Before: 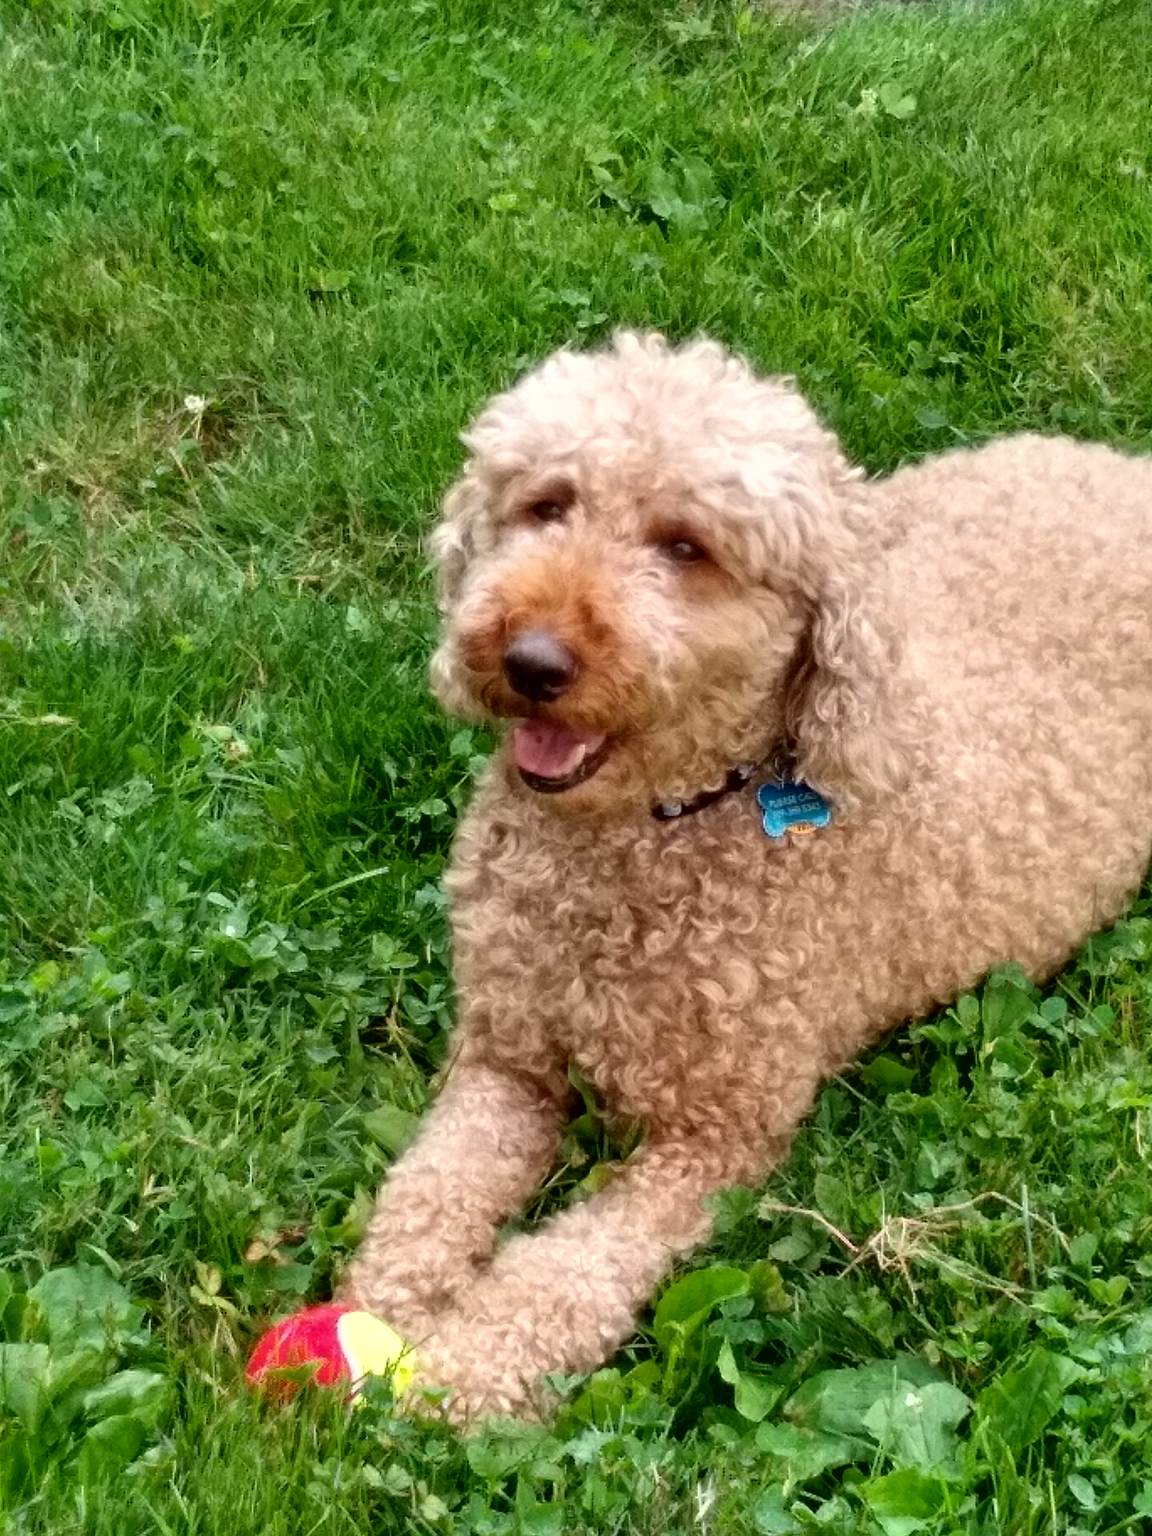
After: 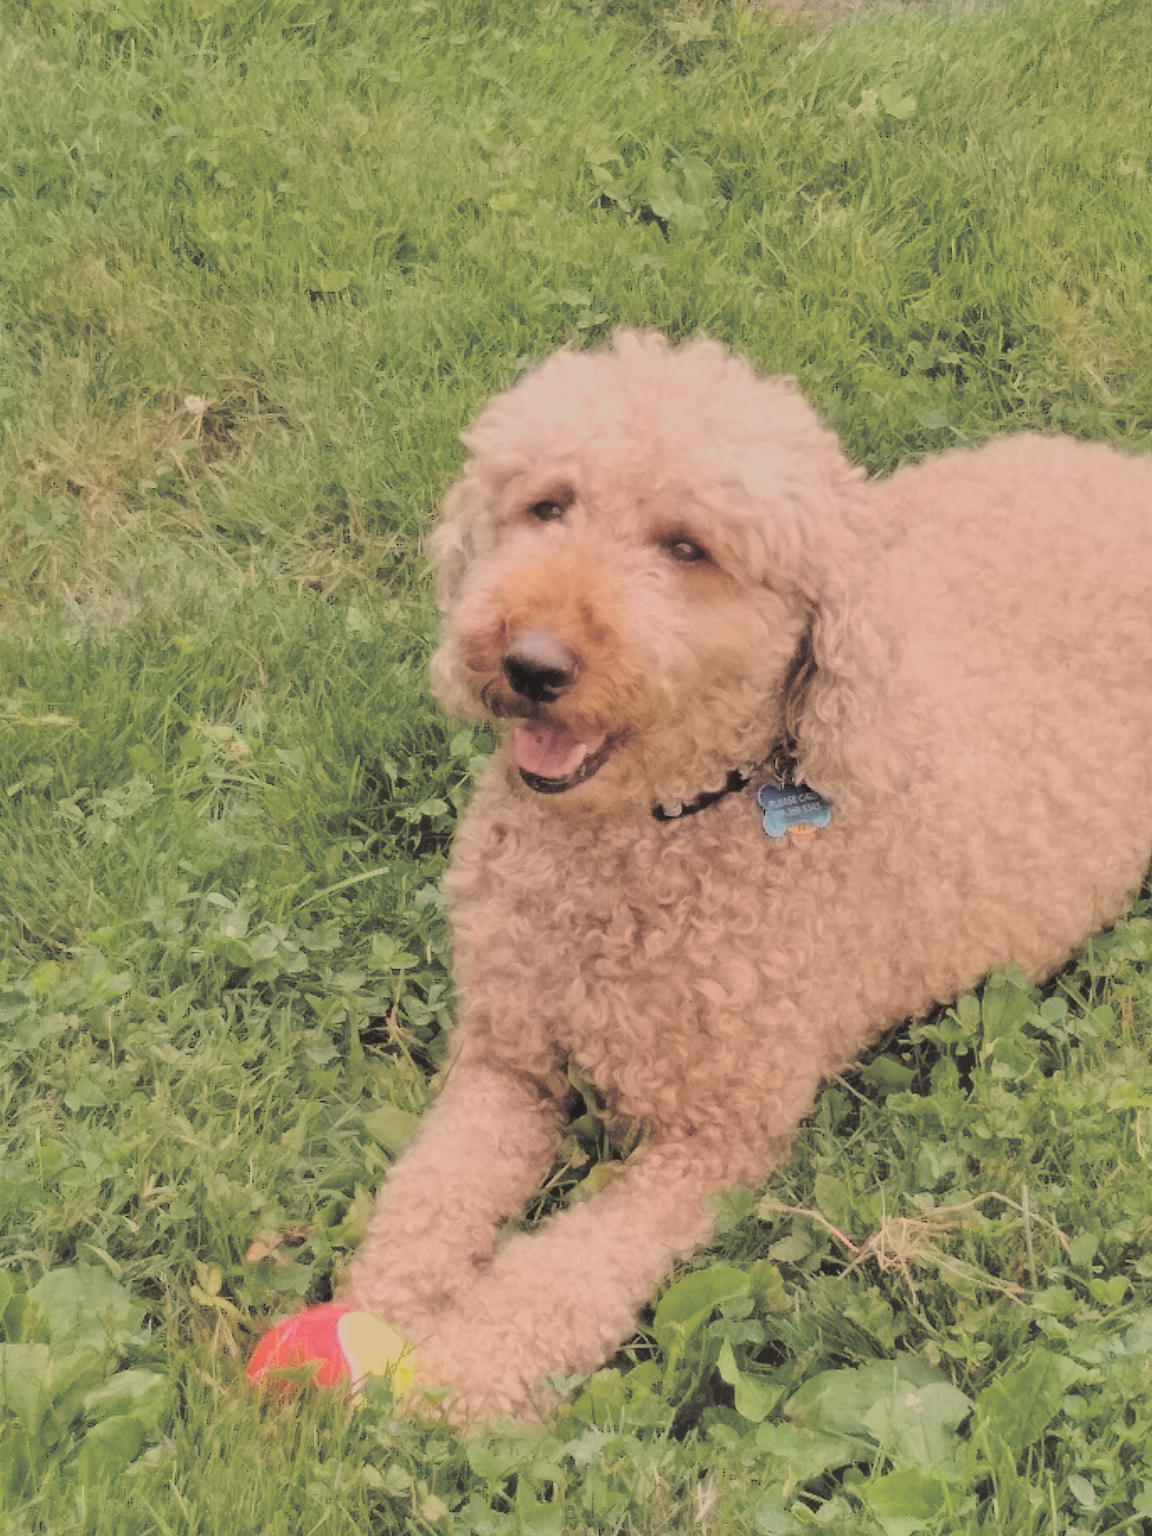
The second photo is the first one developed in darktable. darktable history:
exposure: exposure -2.358 EV, compensate highlight preservation false
color correction: highlights a* 11.93, highlights b* 11.97
contrast brightness saturation: brightness 0.999
